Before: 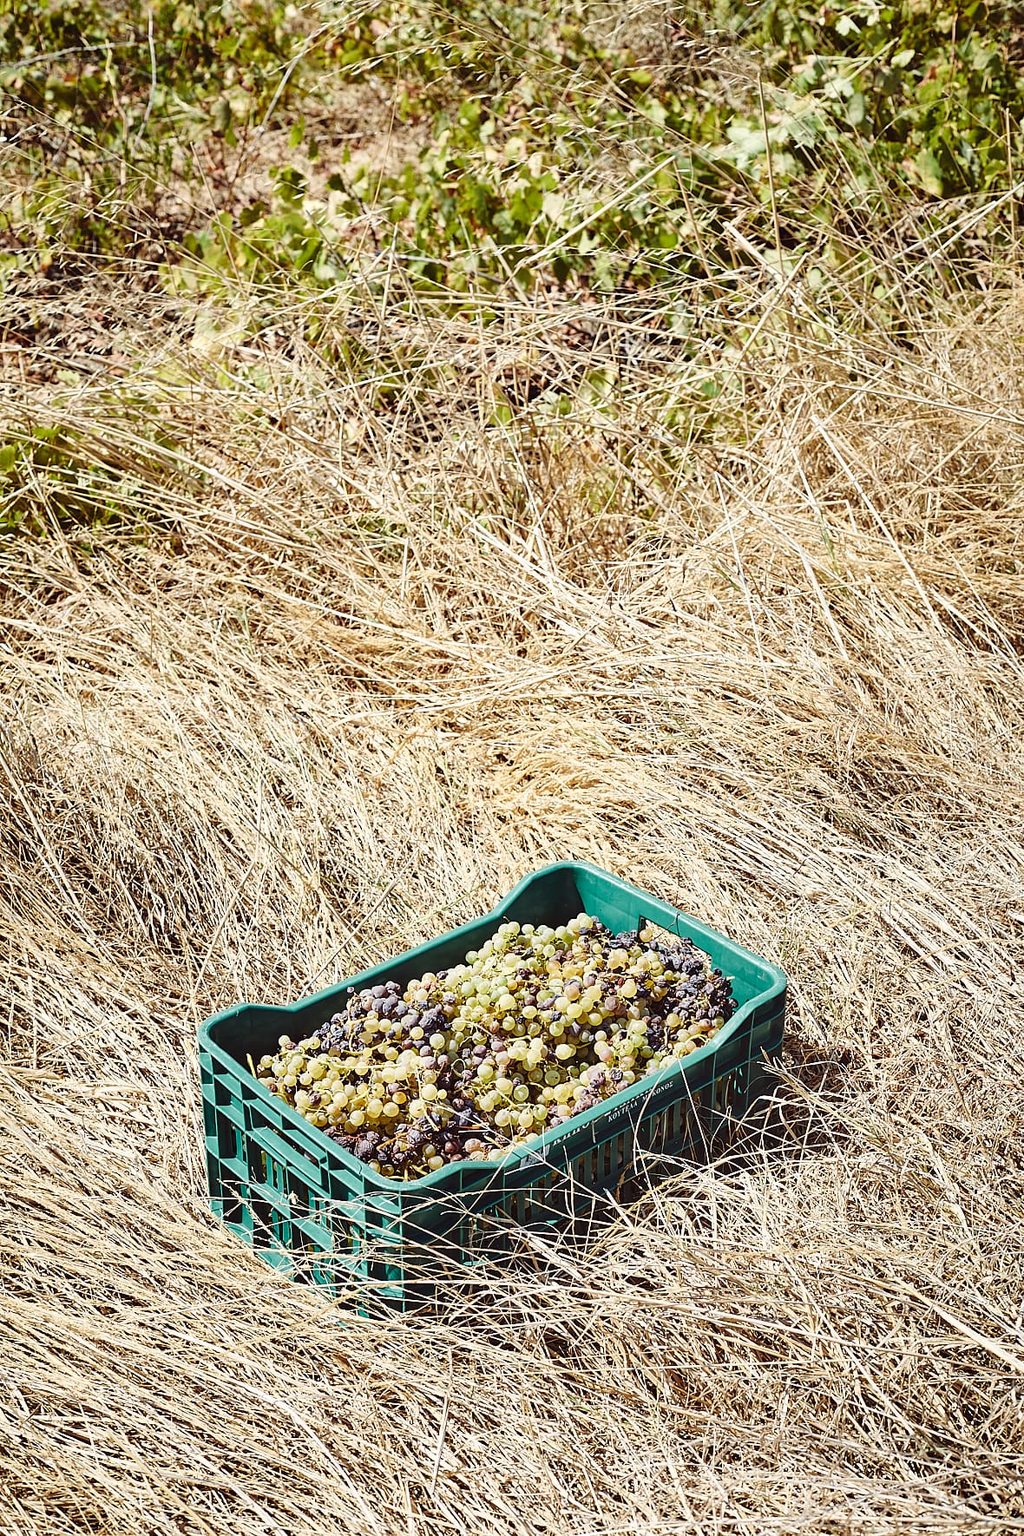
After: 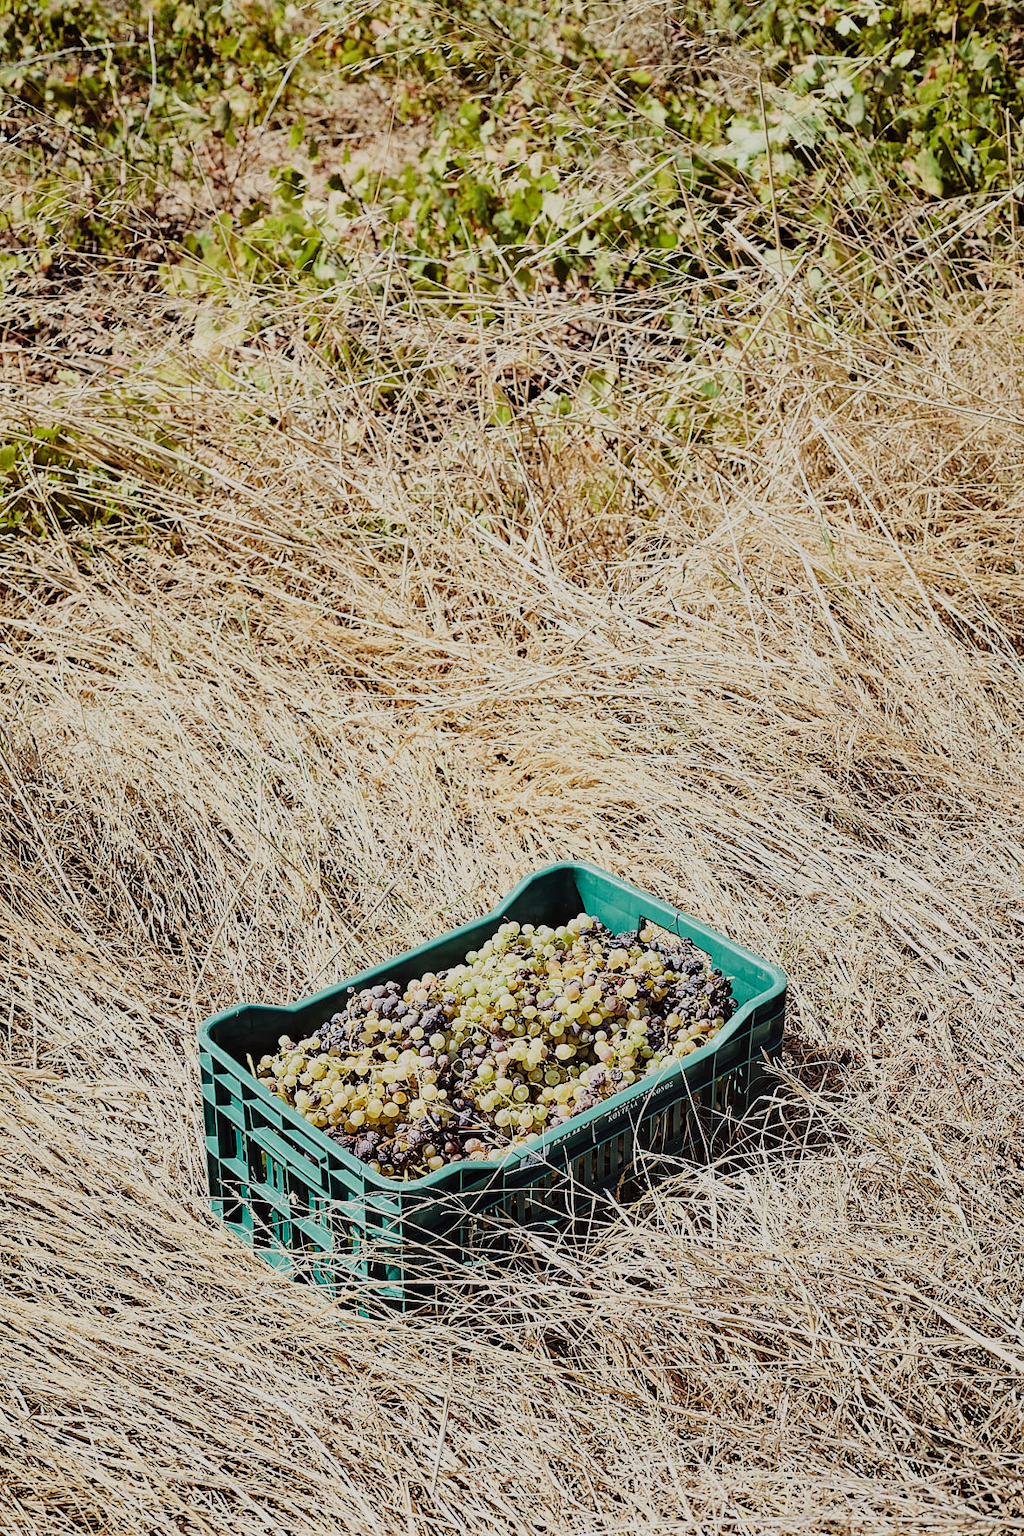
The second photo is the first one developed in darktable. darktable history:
filmic rgb: black relative exposure -7.65 EV, white relative exposure 4.56 EV, threshold 3.06 EV, hardness 3.61, enable highlight reconstruction true
